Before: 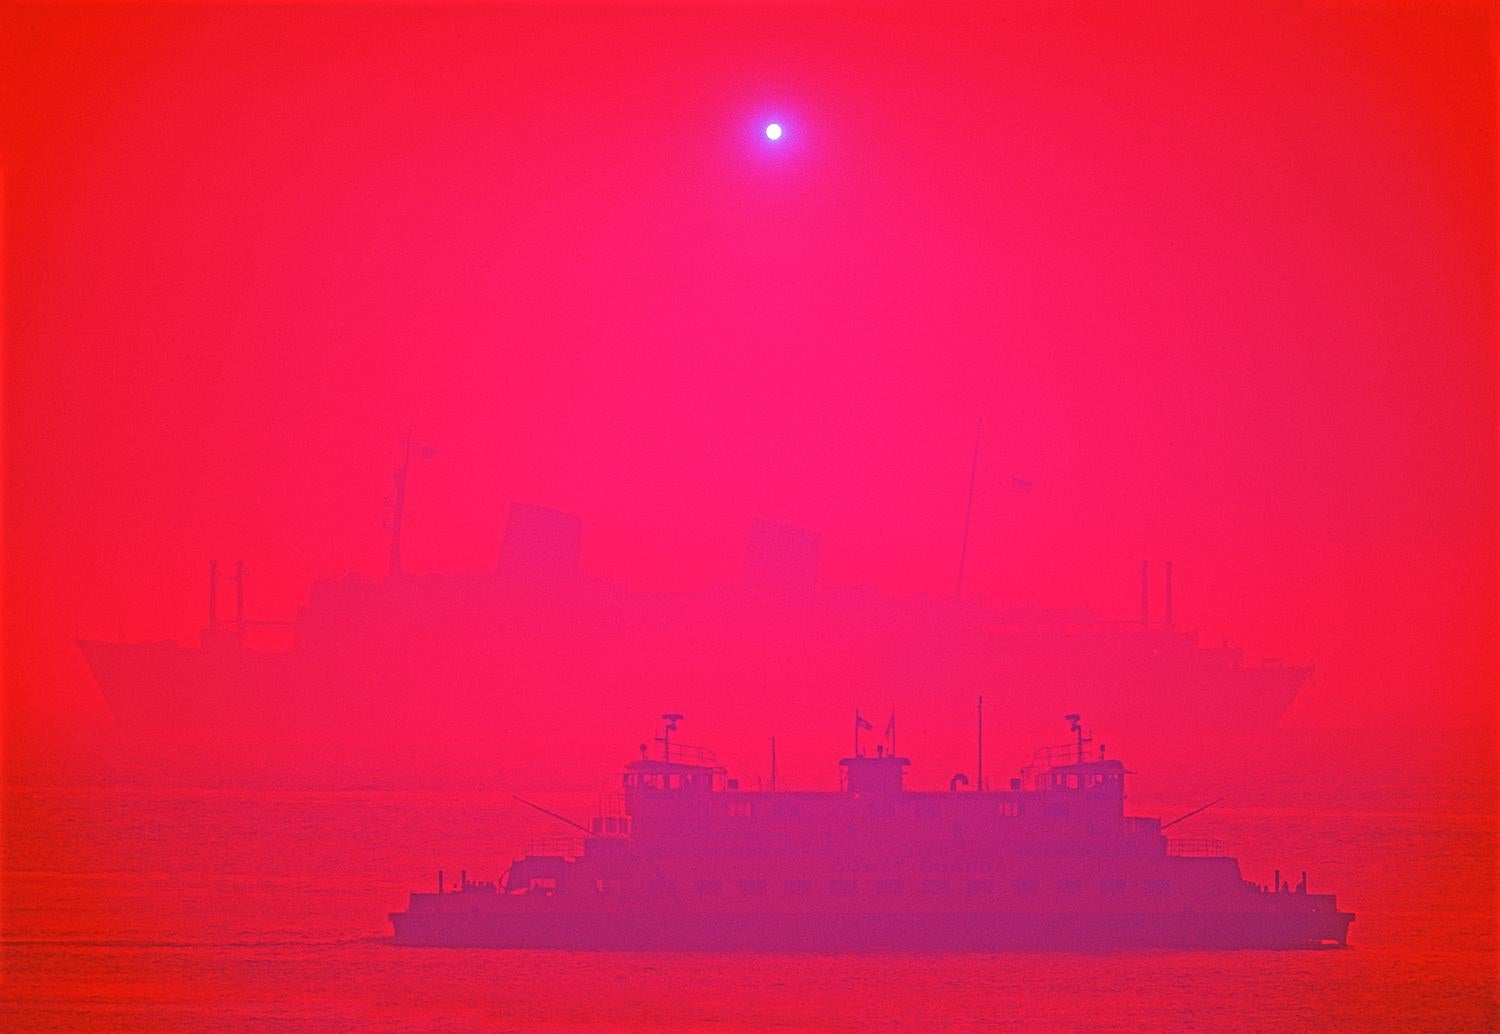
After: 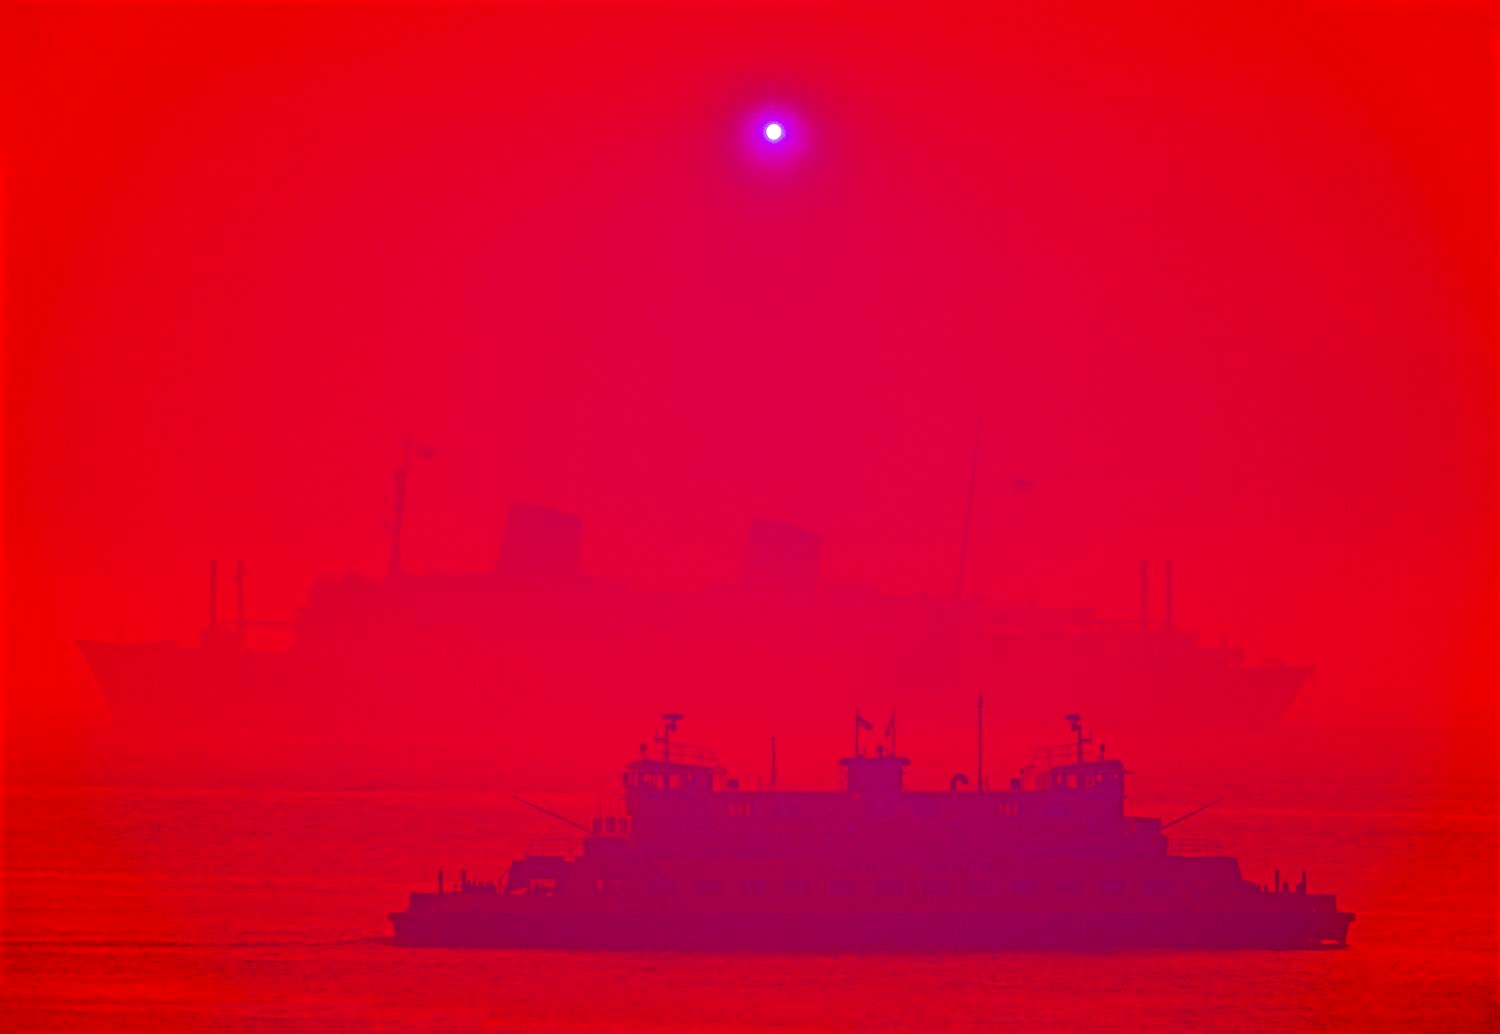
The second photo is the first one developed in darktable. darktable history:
color zones: curves: ch0 [(0.004, 0.305) (0.261, 0.623) (0.389, 0.399) (0.708, 0.571) (0.947, 0.34)]; ch1 [(0.025, 0.645) (0.229, 0.584) (0.326, 0.551) (0.484, 0.262) (0.757, 0.643)]
local contrast: on, module defaults
